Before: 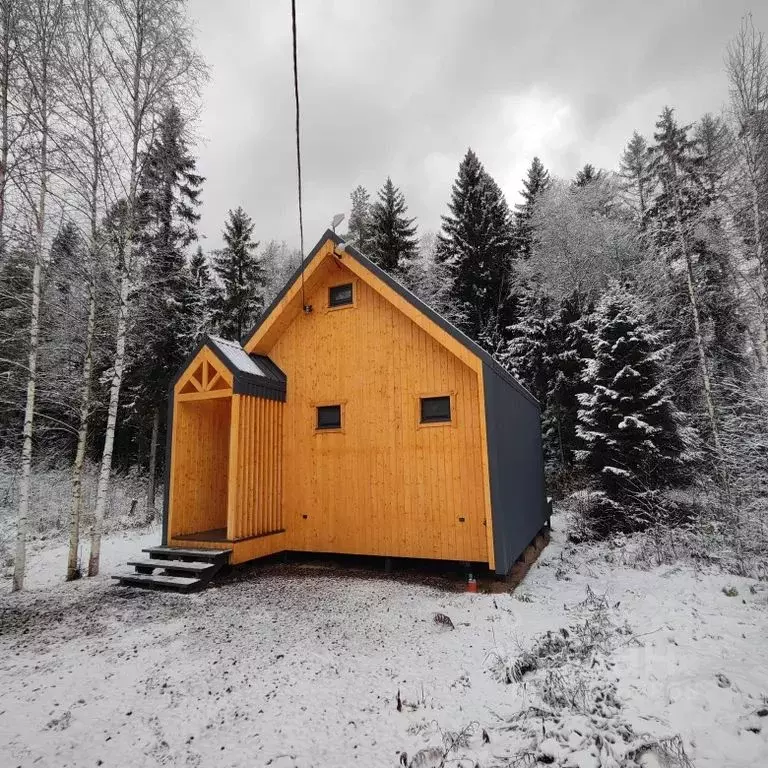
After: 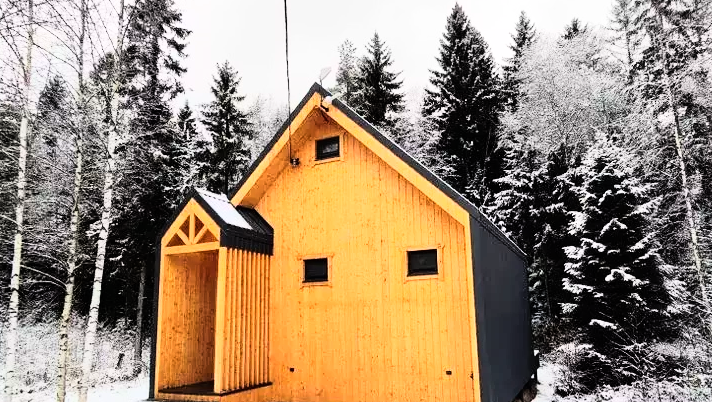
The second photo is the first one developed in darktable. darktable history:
crop: left 1.744%, top 19.225%, right 5.069%, bottom 28.357%
rgb curve: curves: ch0 [(0, 0) (0.21, 0.15) (0.24, 0.21) (0.5, 0.75) (0.75, 0.96) (0.89, 0.99) (1, 1)]; ch1 [(0, 0.02) (0.21, 0.13) (0.25, 0.2) (0.5, 0.67) (0.75, 0.9) (0.89, 0.97) (1, 1)]; ch2 [(0, 0.02) (0.21, 0.13) (0.25, 0.2) (0.5, 0.67) (0.75, 0.9) (0.89, 0.97) (1, 1)], compensate middle gray true
